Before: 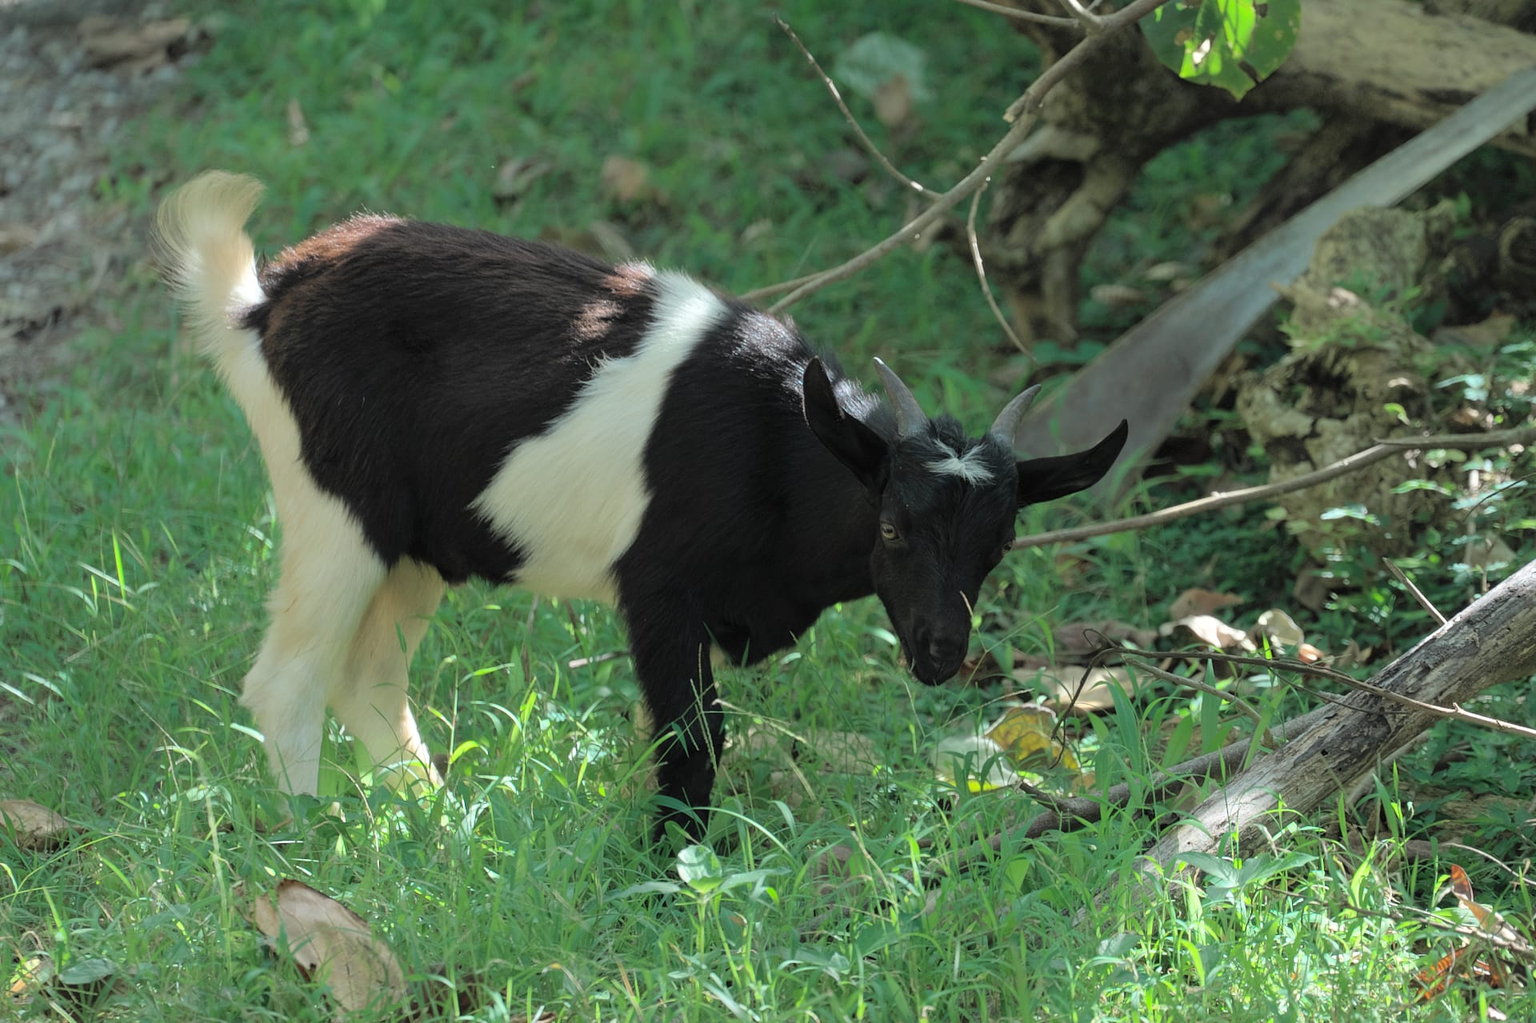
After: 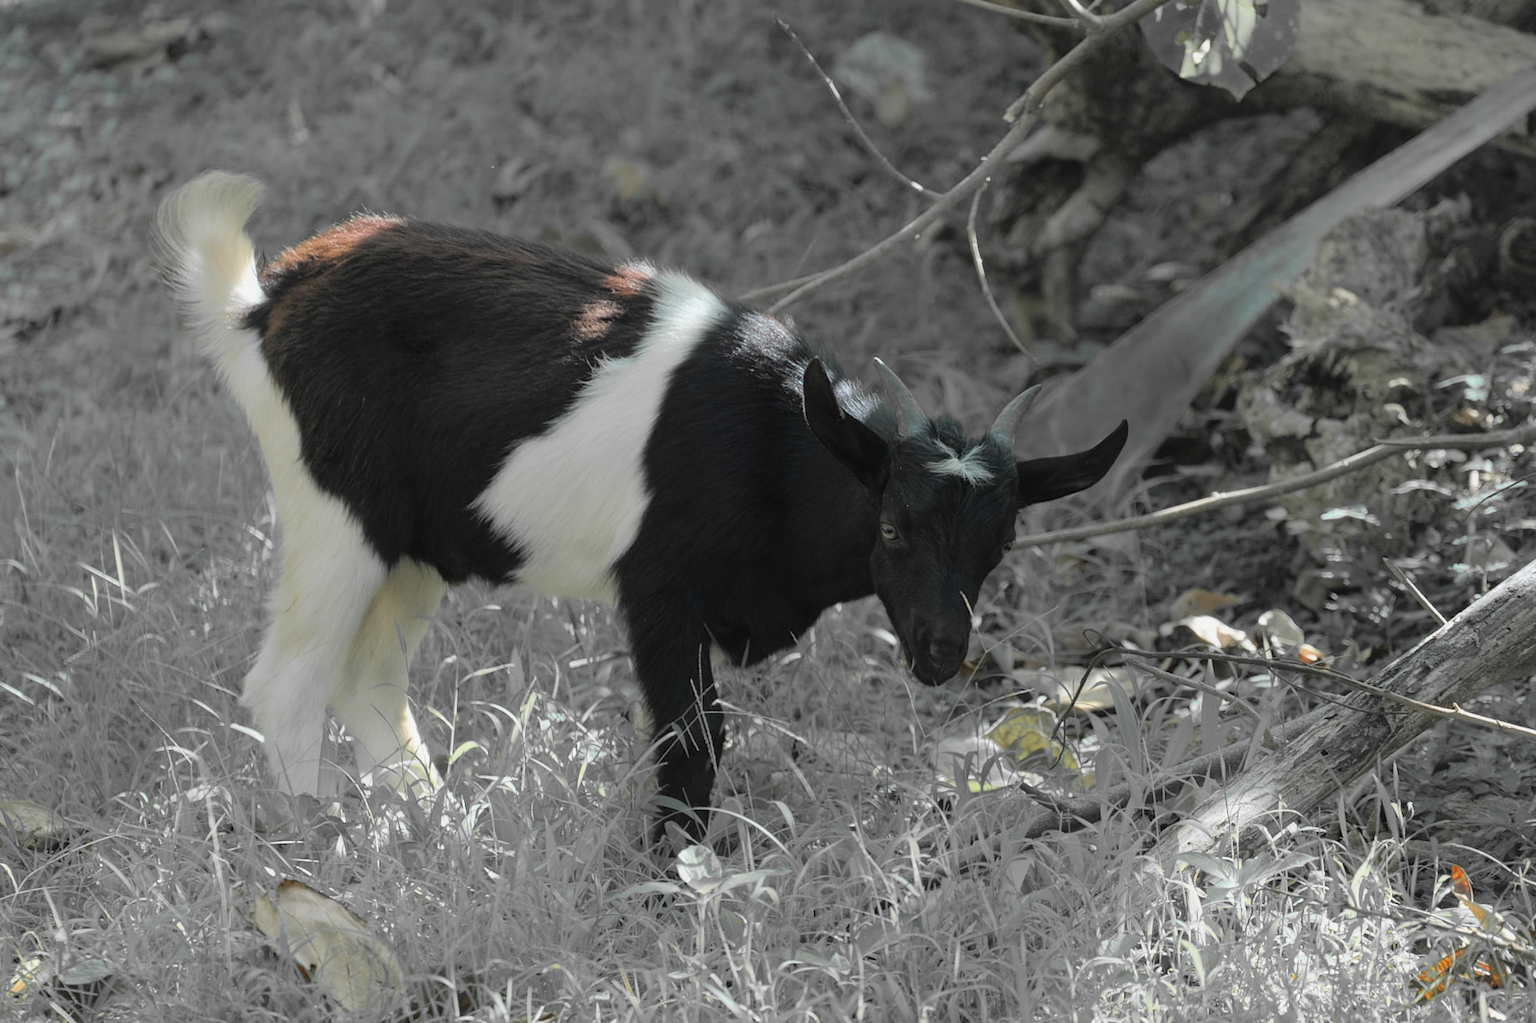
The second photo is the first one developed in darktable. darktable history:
contrast equalizer: octaves 7, y [[0.6 ×6], [0.55 ×6], [0 ×6], [0 ×6], [0 ×6]], mix -0.204
color zones: curves: ch1 [(0, 0.679) (0.143, 0.647) (0.286, 0.261) (0.378, -0.011) (0.571, 0.396) (0.714, 0.399) (0.857, 0.406) (1, 0.679)]
